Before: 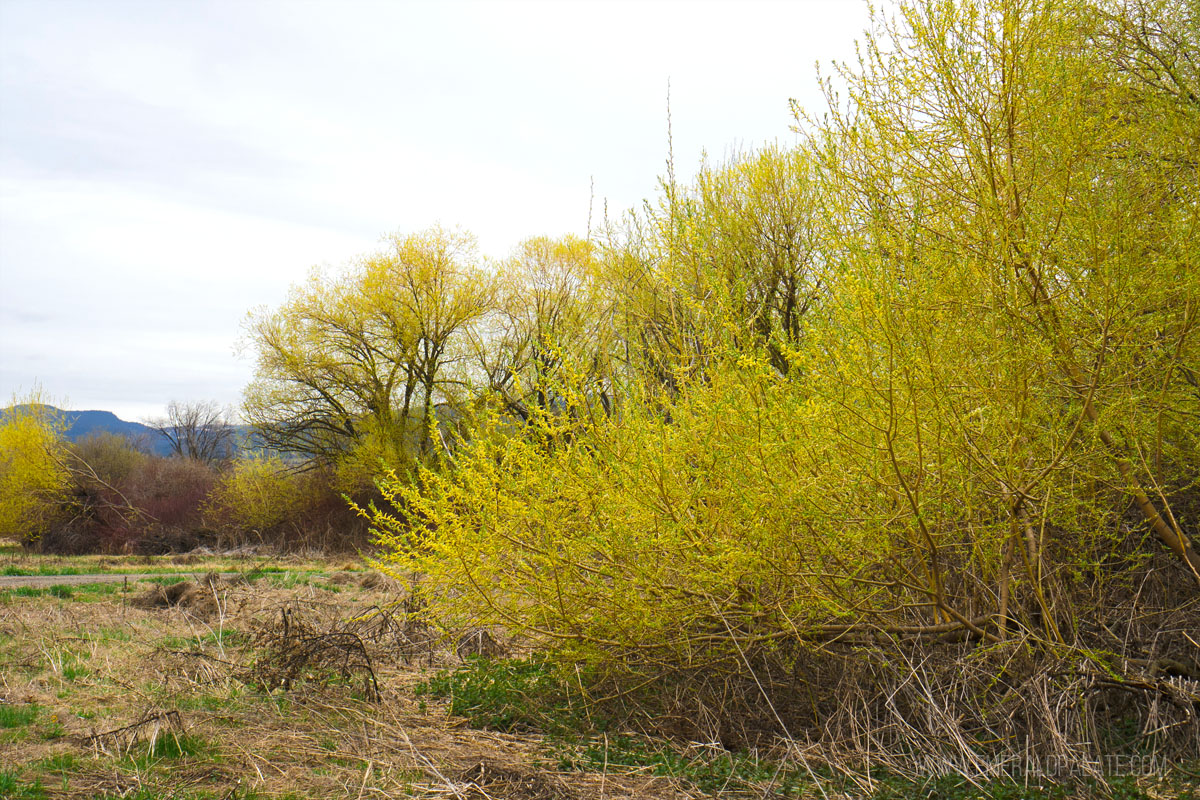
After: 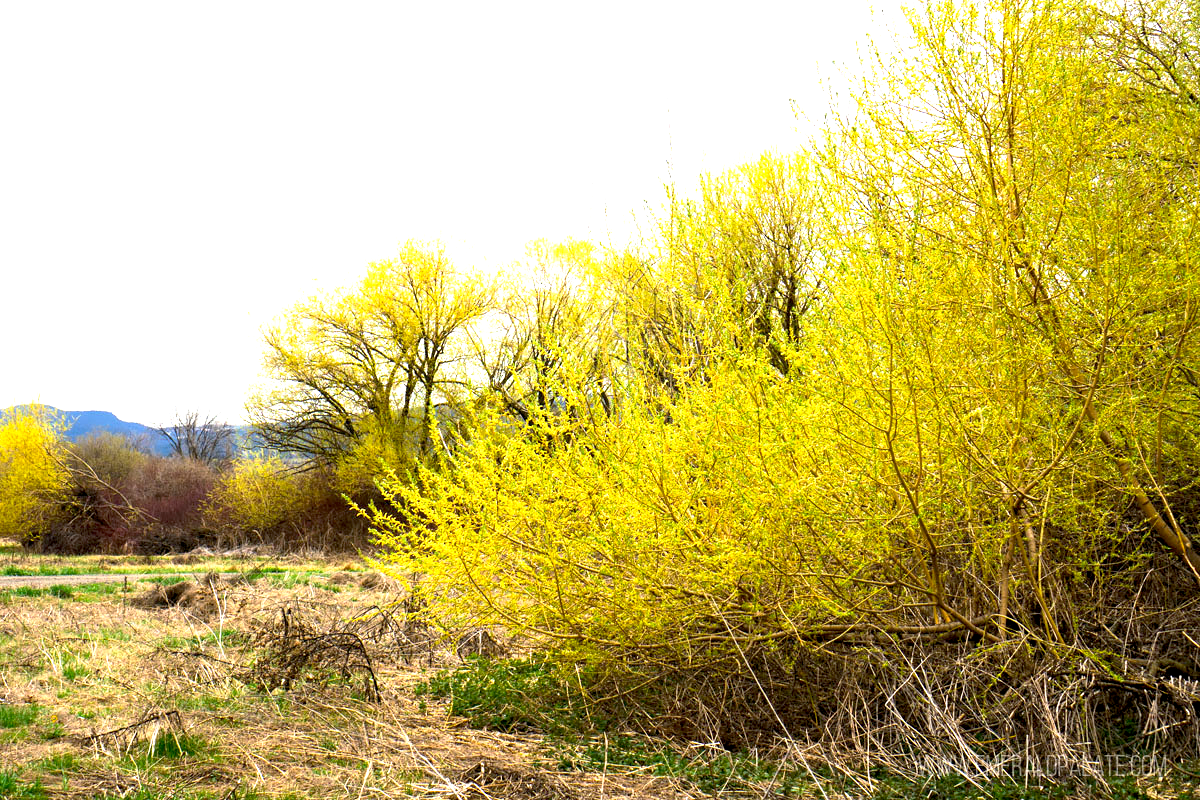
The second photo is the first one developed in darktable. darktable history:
exposure: exposure 0.6 EV, compensate highlight preservation false
tone equalizer: -8 EV -0.417 EV, -7 EV -0.389 EV, -6 EV -0.333 EV, -5 EV -0.222 EV, -3 EV 0.222 EV, -2 EV 0.333 EV, -1 EV 0.389 EV, +0 EV 0.417 EV, edges refinement/feathering 500, mask exposure compensation -1.57 EV, preserve details no
base curve: curves: ch0 [(0.017, 0) (0.425, 0.441) (0.844, 0.933) (1, 1)], preserve colors none
